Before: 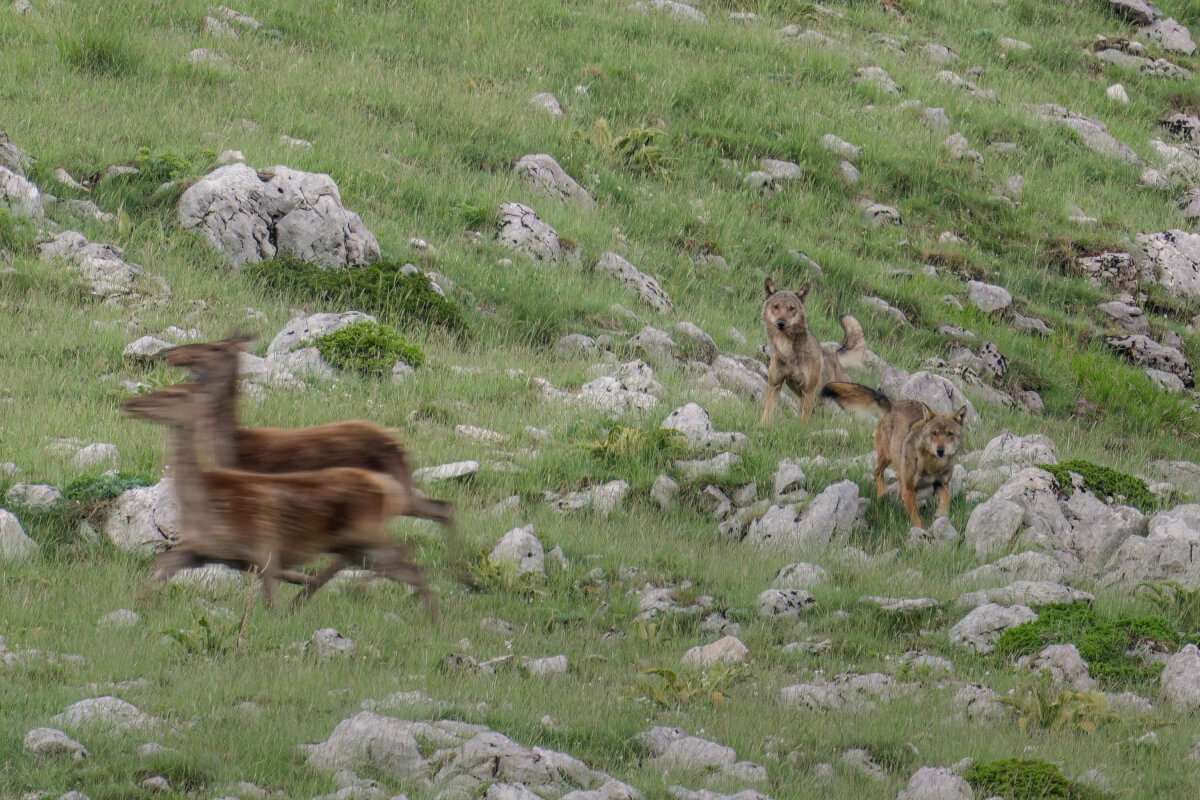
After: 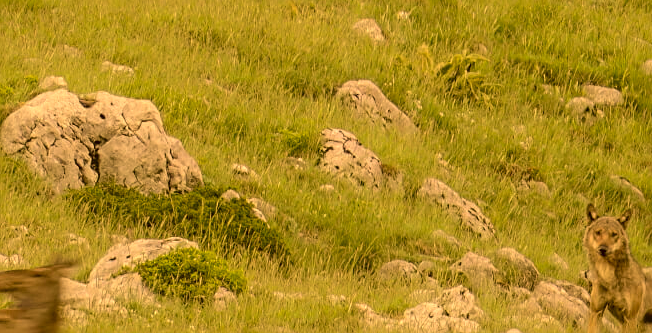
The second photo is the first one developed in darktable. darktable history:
color correction: highlights a* 11.03, highlights b* 30.27, shadows a* 2.61, shadows b* 17.16, saturation 1.75
exposure: exposure 0.08 EV, compensate exposure bias true, compensate highlight preservation false
crop: left 14.907%, top 9.285%, right 30.752%, bottom 48.996%
sharpen: on, module defaults
color balance rgb: global offset › chroma 0.062%, global offset › hue 253.93°, perceptual saturation grading › global saturation -29.189%, perceptual saturation grading › highlights -20.851%, perceptual saturation grading › mid-tones -23.954%, perceptual saturation grading › shadows -23.5%
contrast brightness saturation: contrast 0.045, brightness 0.069, saturation 0.007
